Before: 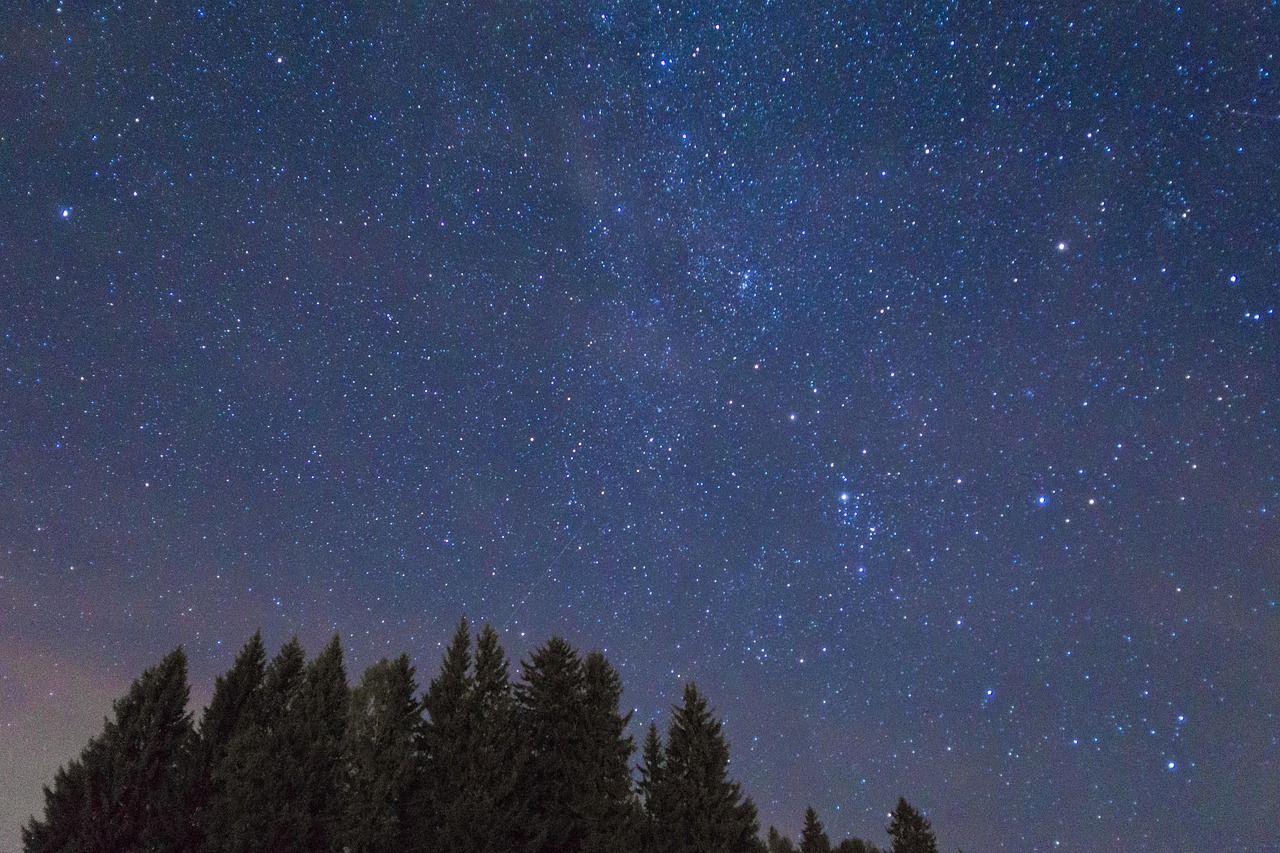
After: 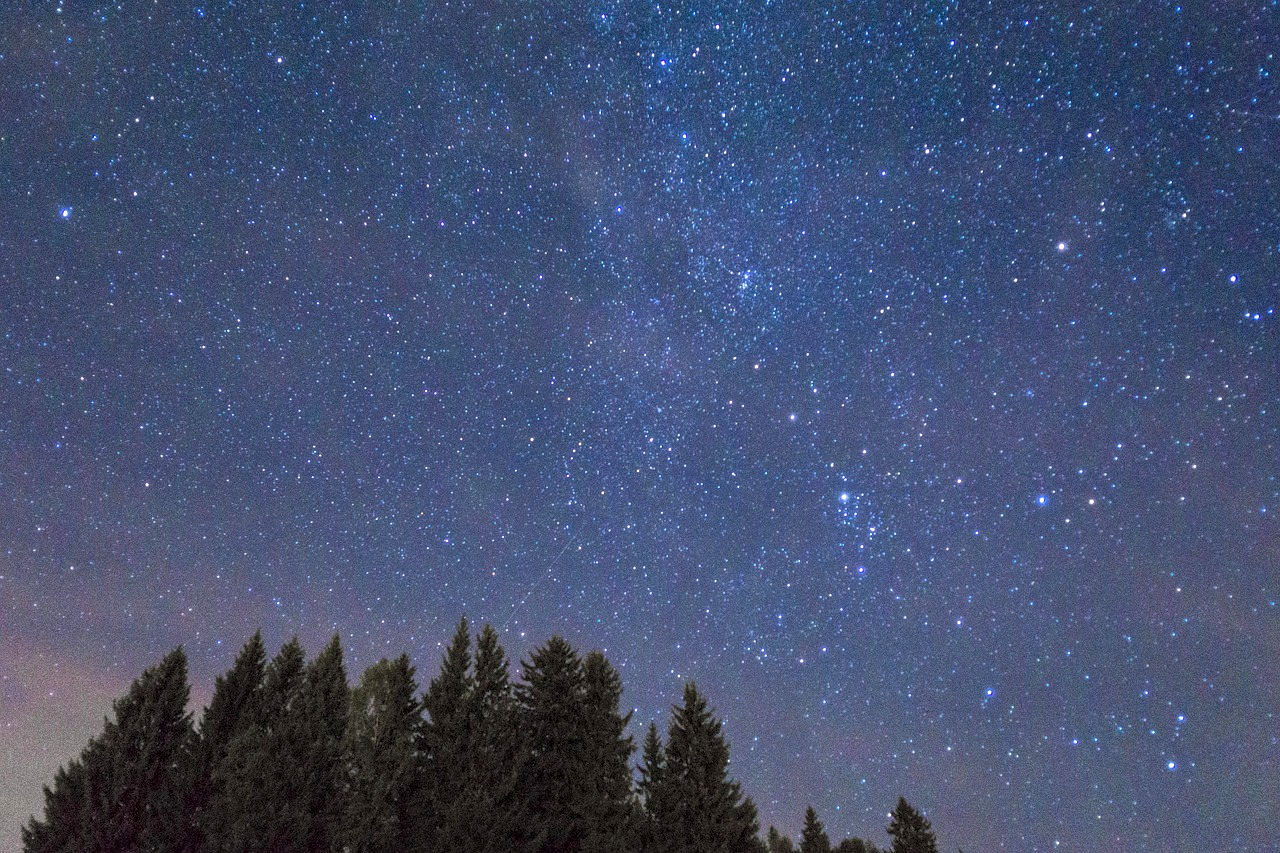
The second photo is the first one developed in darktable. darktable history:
local contrast: on, module defaults
exposure: black level correction 0, exposure 0.499 EV, compensate exposure bias true, compensate highlight preservation false
